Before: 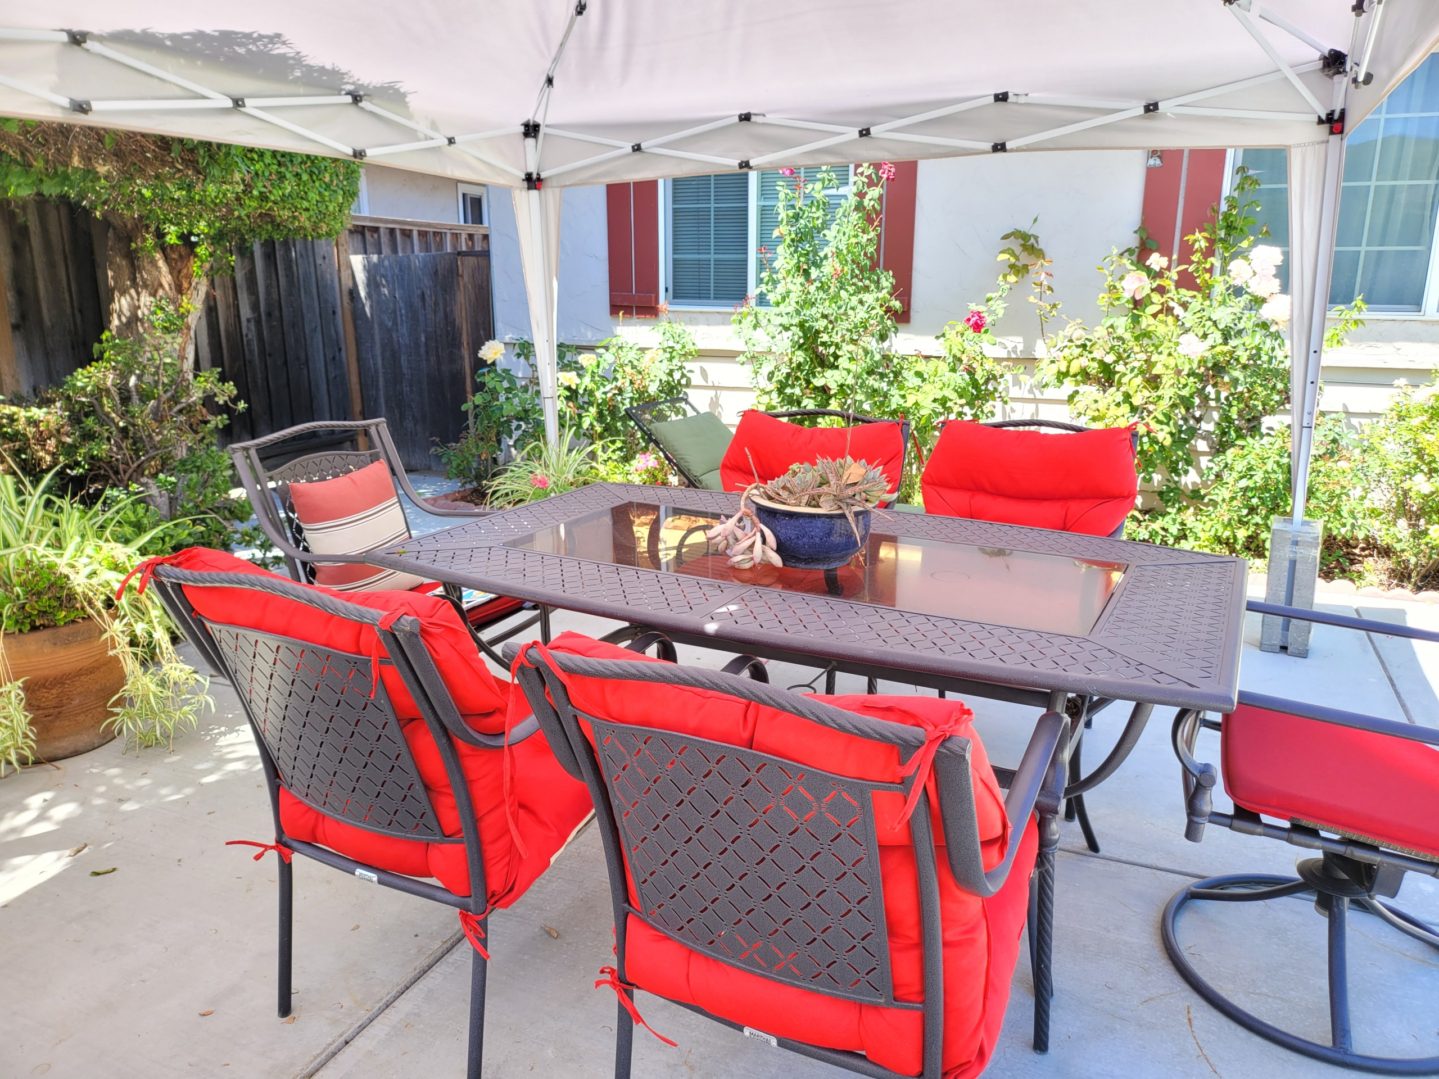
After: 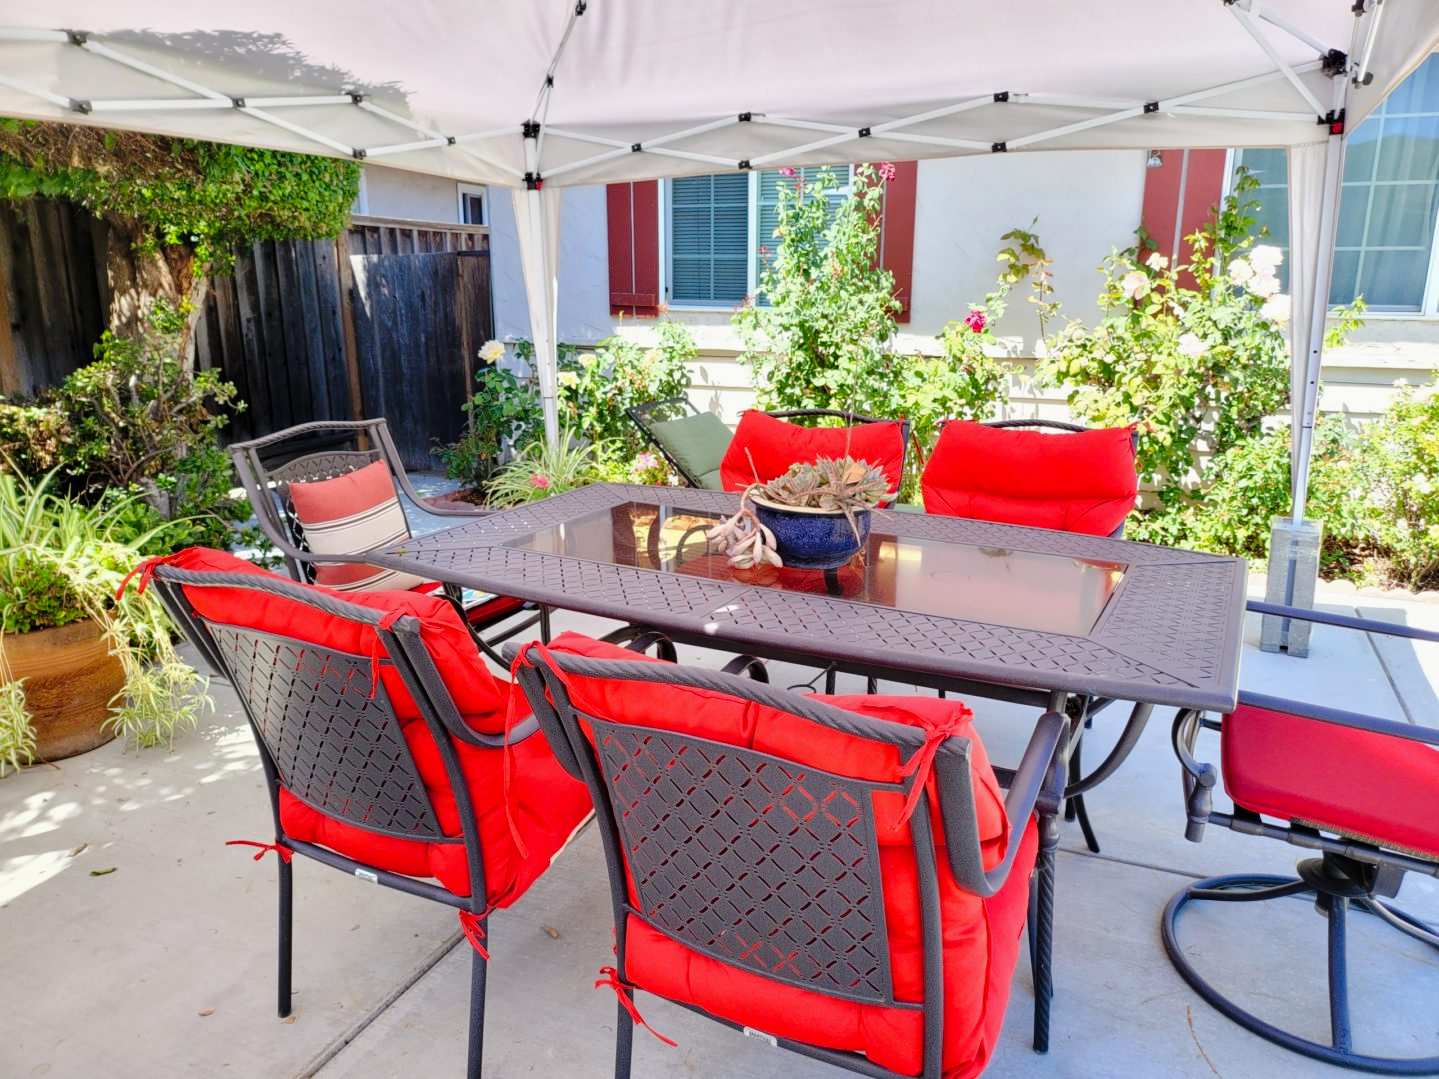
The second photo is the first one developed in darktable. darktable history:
tone curve: curves: ch0 [(0, 0) (0.068, 0.012) (0.183, 0.089) (0.341, 0.283) (0.547, 0.532) (0.828, 0.815) (1, 0.983)]; ch1 [(0, 0) (0.23, 0.166) (0.34, 0.308) (0.371, 0.337) (0.429, 0.411) (0.477, 0.462) (0.499, 0.5) (0.529, 0.537) (0.559, 0.582) (0.743, 0.798) (1, 1)]; ch2 [(0, 0) (0.431, 0.414) (0.498, 0.503) (0.524, 0.528) (0.568, 0.546) (0.6, 0.597) (0.634, 0.645) (0.728, 0.742) (1, 1)], preserve colors none
